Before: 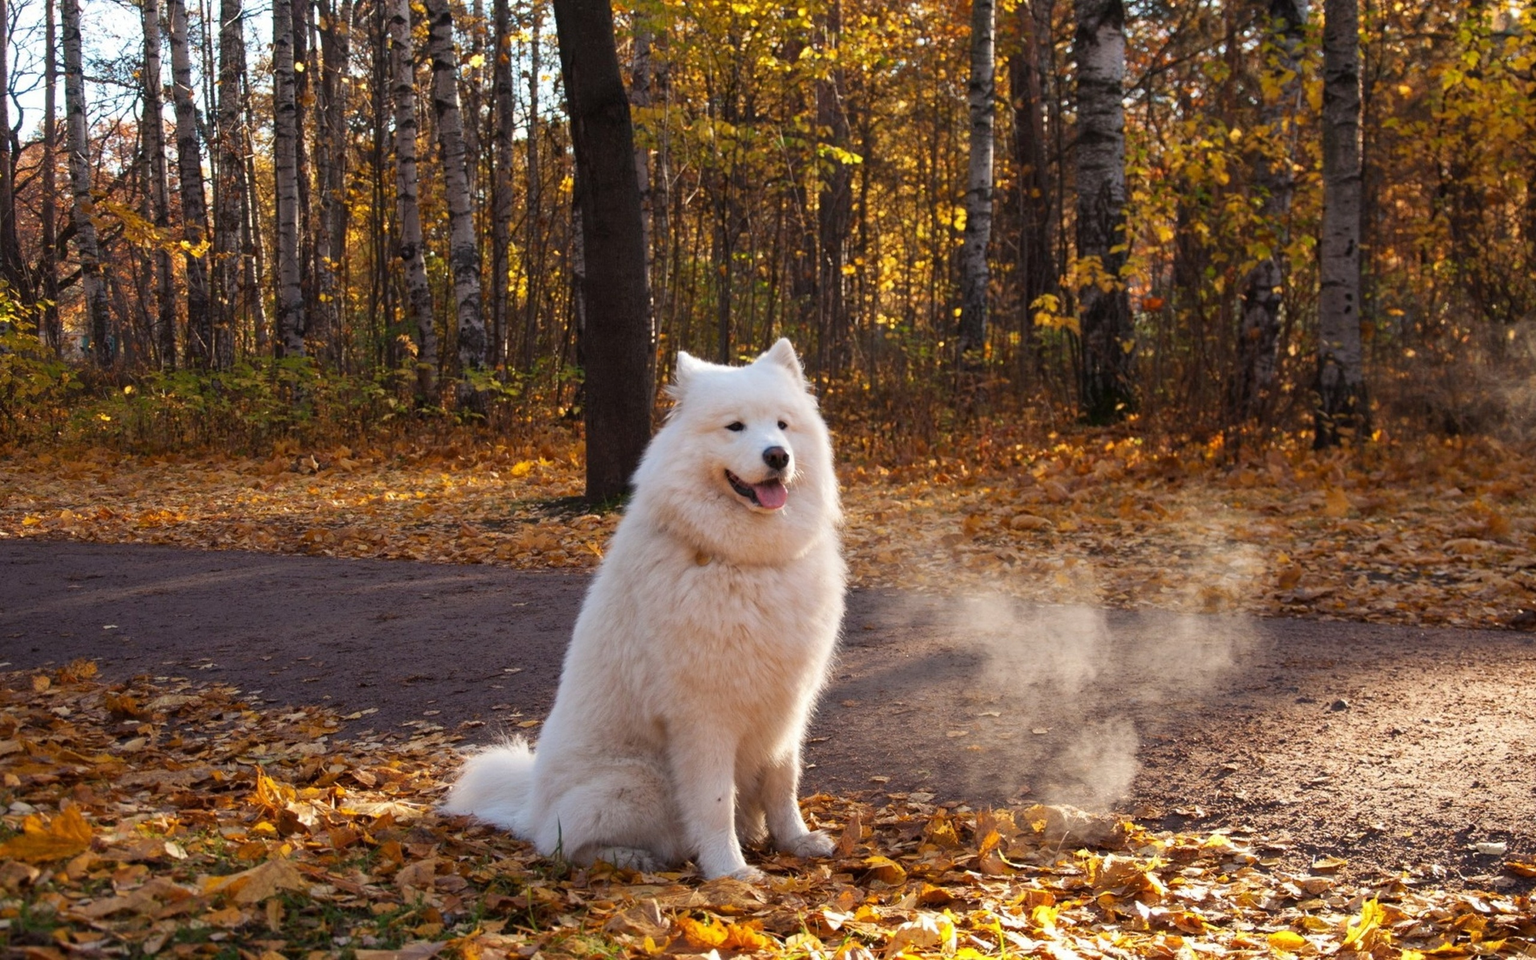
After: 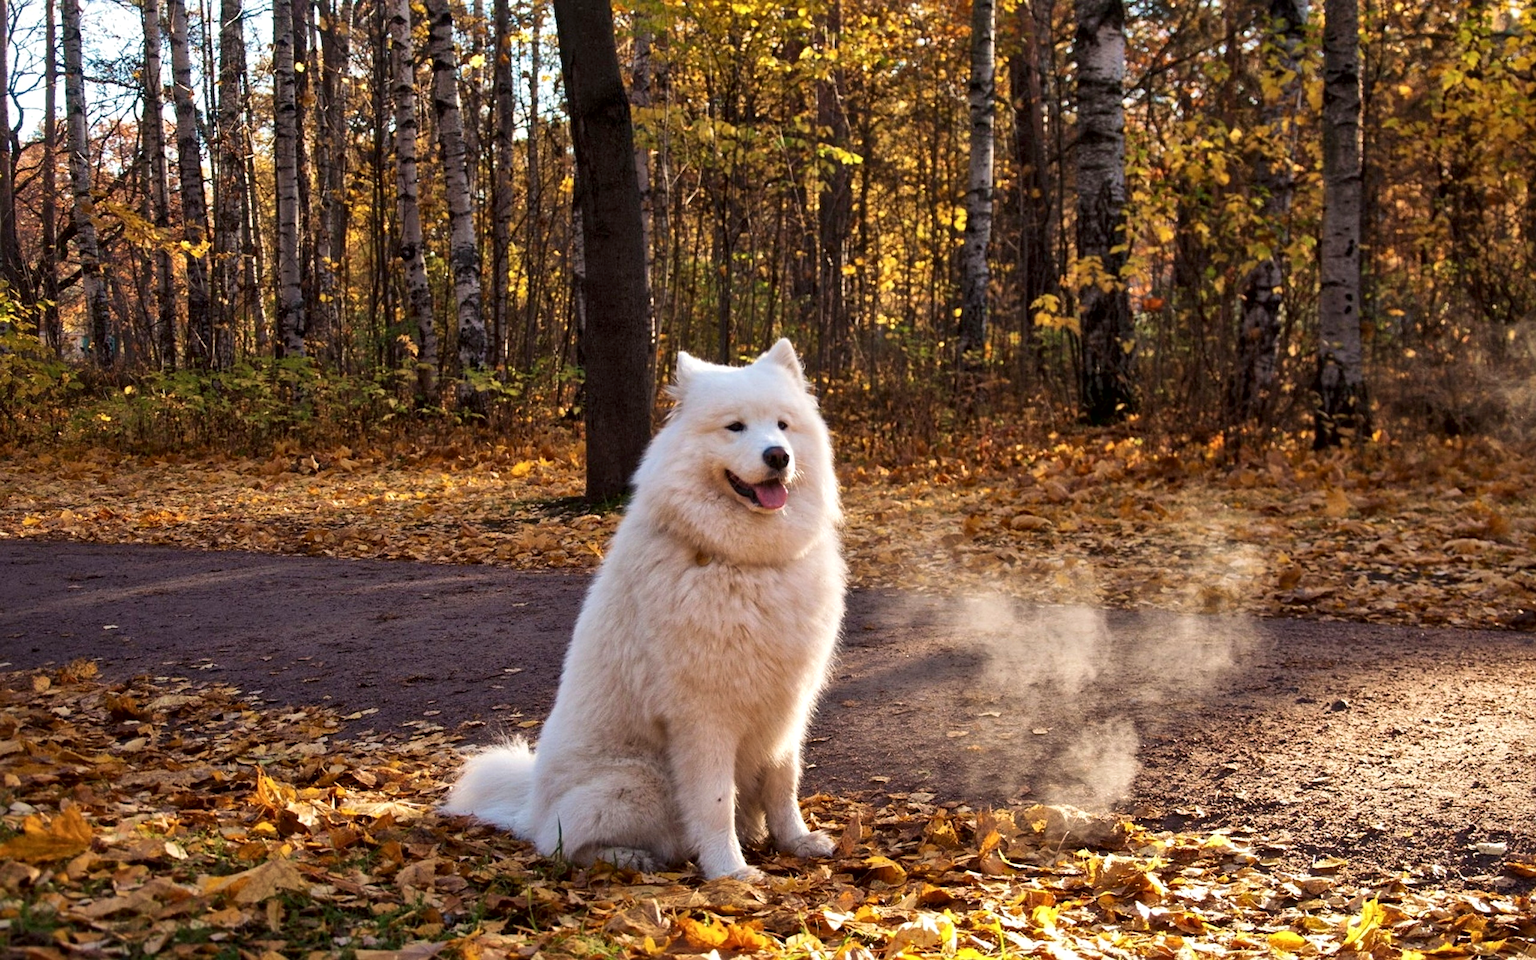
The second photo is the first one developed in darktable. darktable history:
sharpen: amount 0.209
local contrast: mode bilateral grid, contrast 49, coarseness 50, detail 150%, midtone range 0.2
velvia: on, module defaults
